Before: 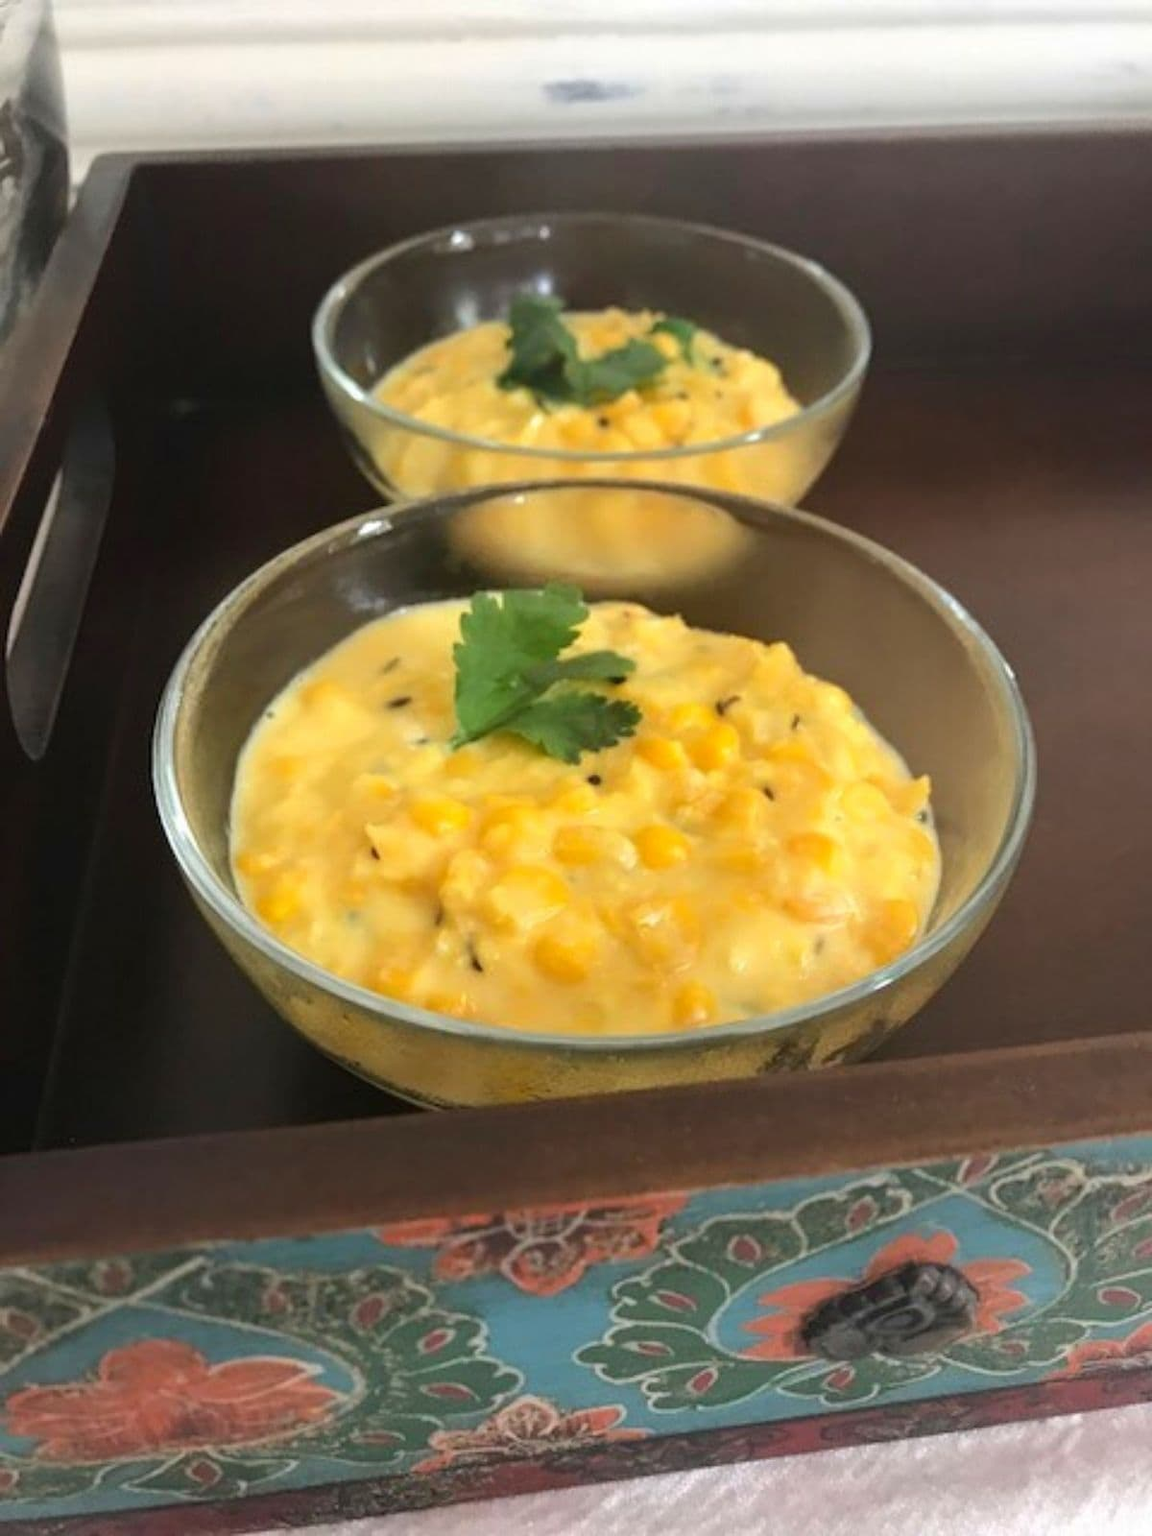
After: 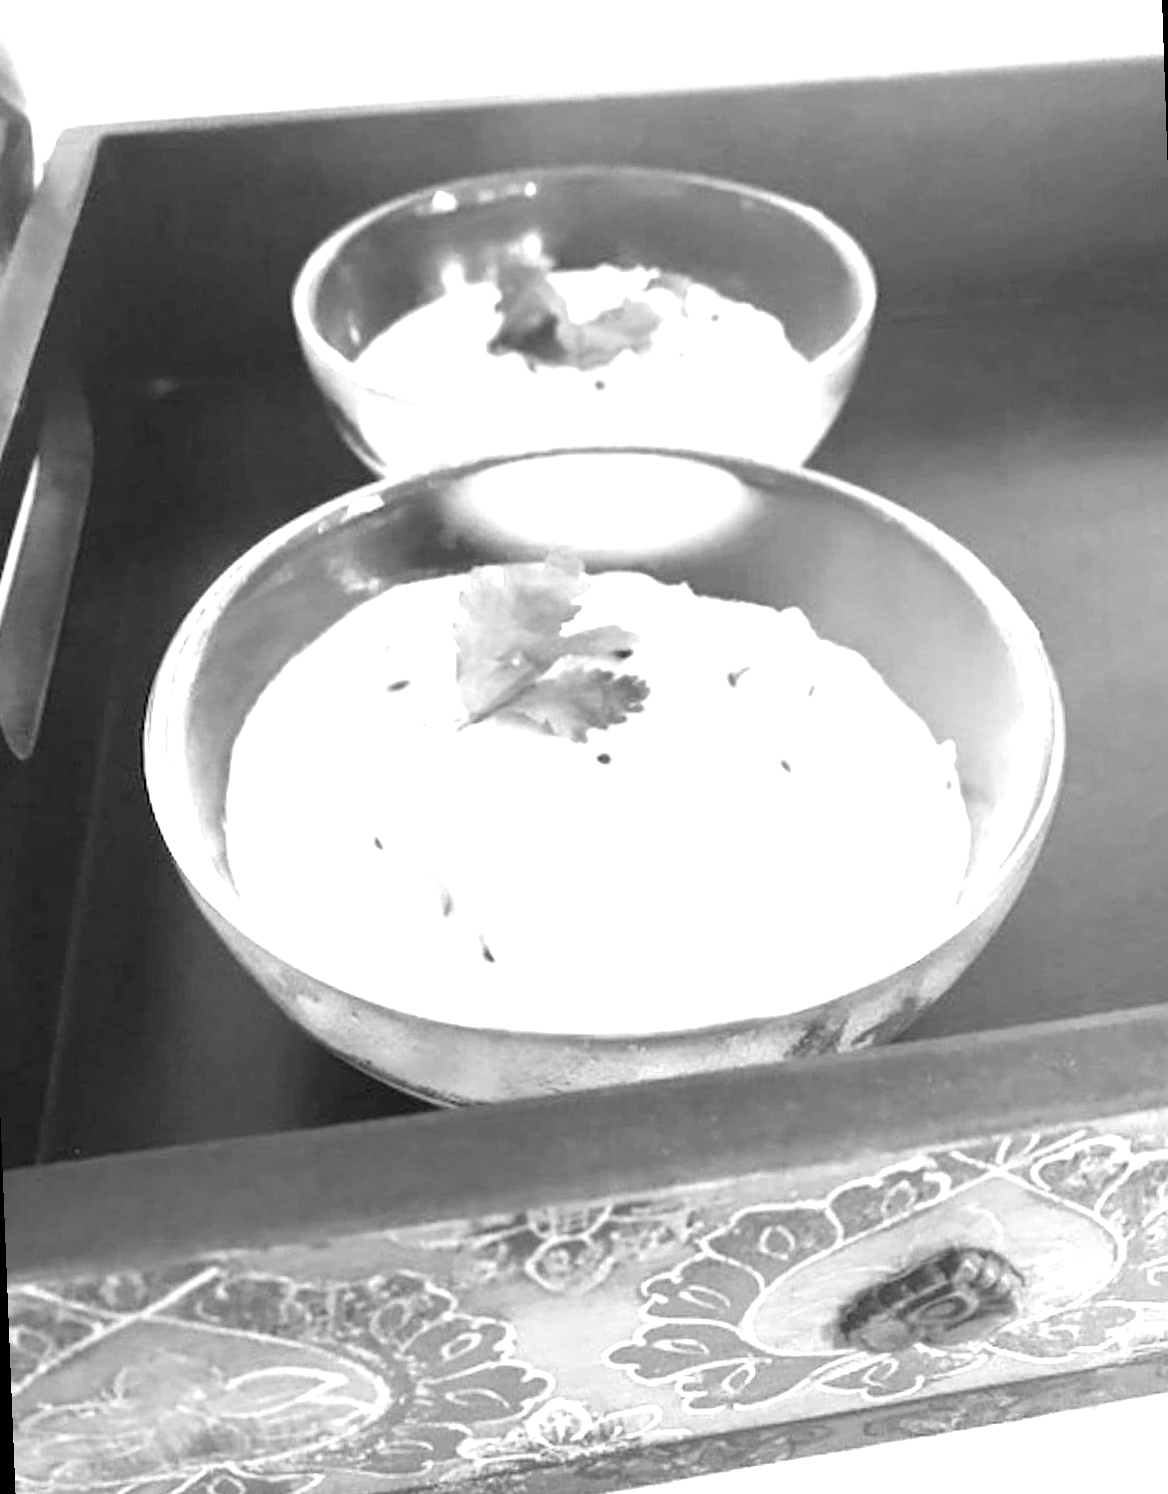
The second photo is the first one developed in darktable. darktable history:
monochrome: on, module defaults
rotate and perspective: rotation -2.12°, lens shift (vertical) 0.009, lens shift (horizontal) -0.008, automatic cropping original format, crop left 0.036, crop right 0.964, crop top 0.05, crop bottom 0.959
exposure: black level correction 0.001, exposure 2 EV, compensate highlight preservation false
